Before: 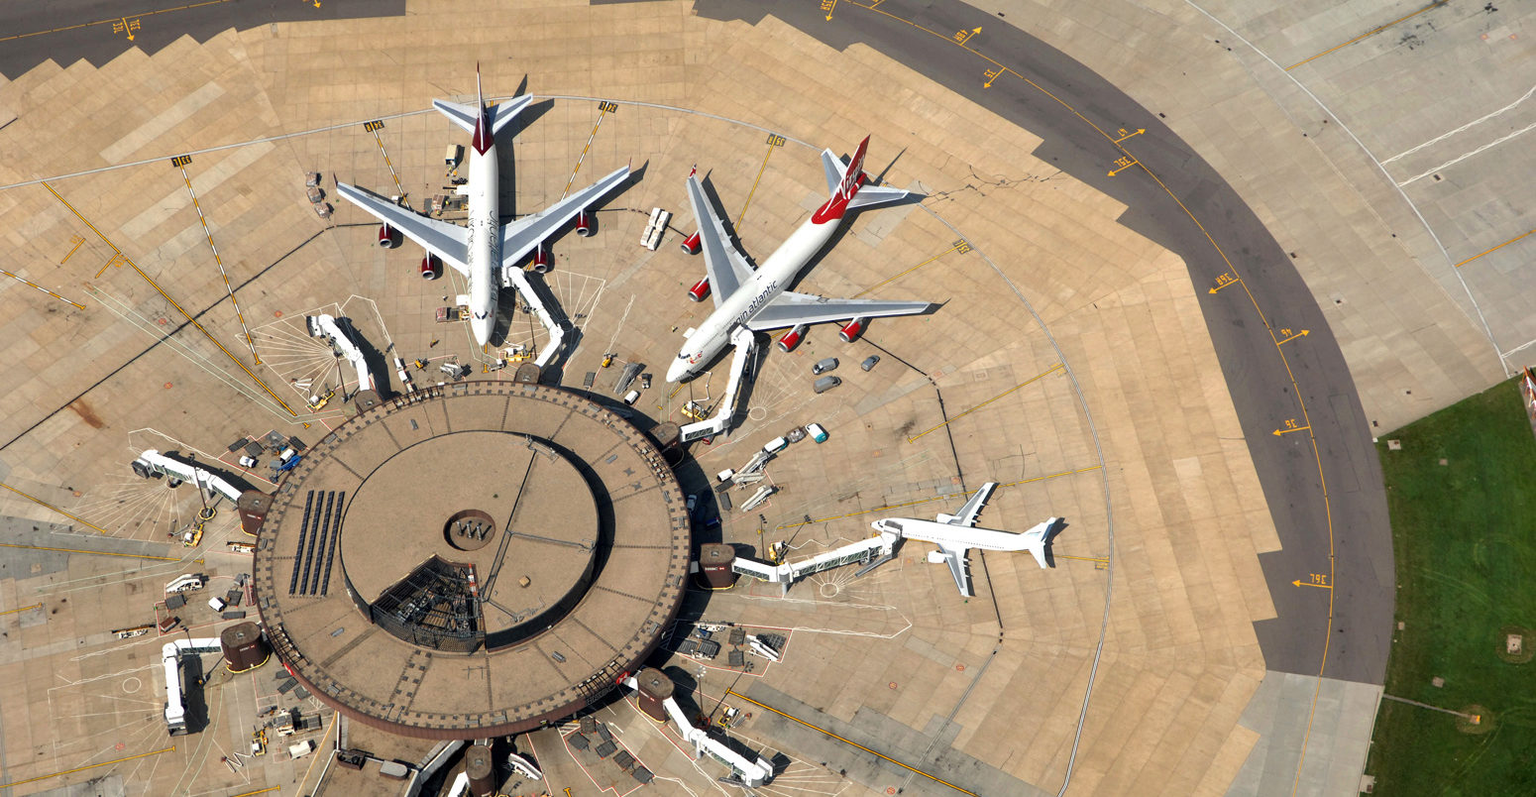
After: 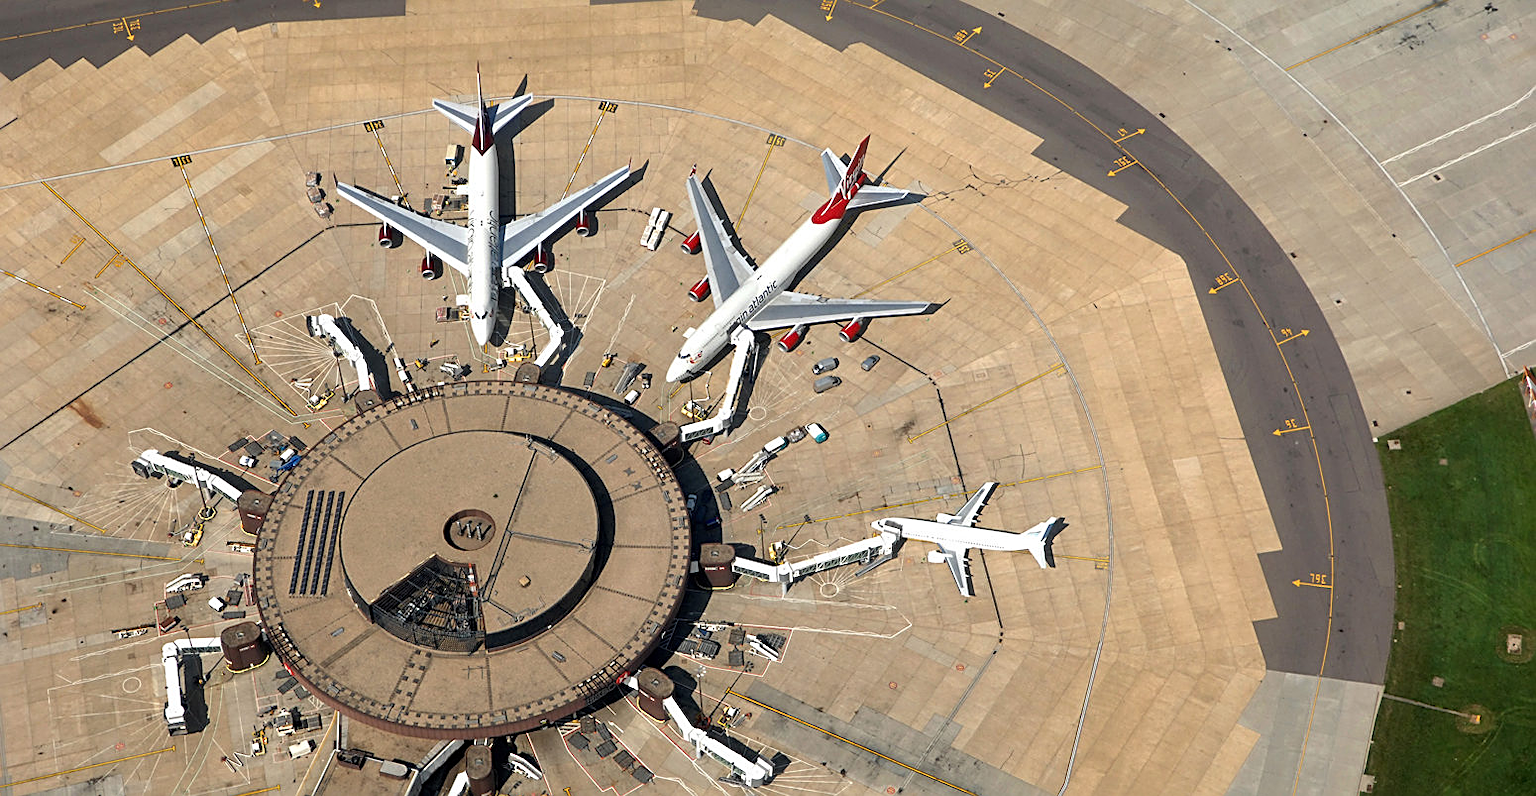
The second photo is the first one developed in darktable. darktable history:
sharpen: amount 0.589
